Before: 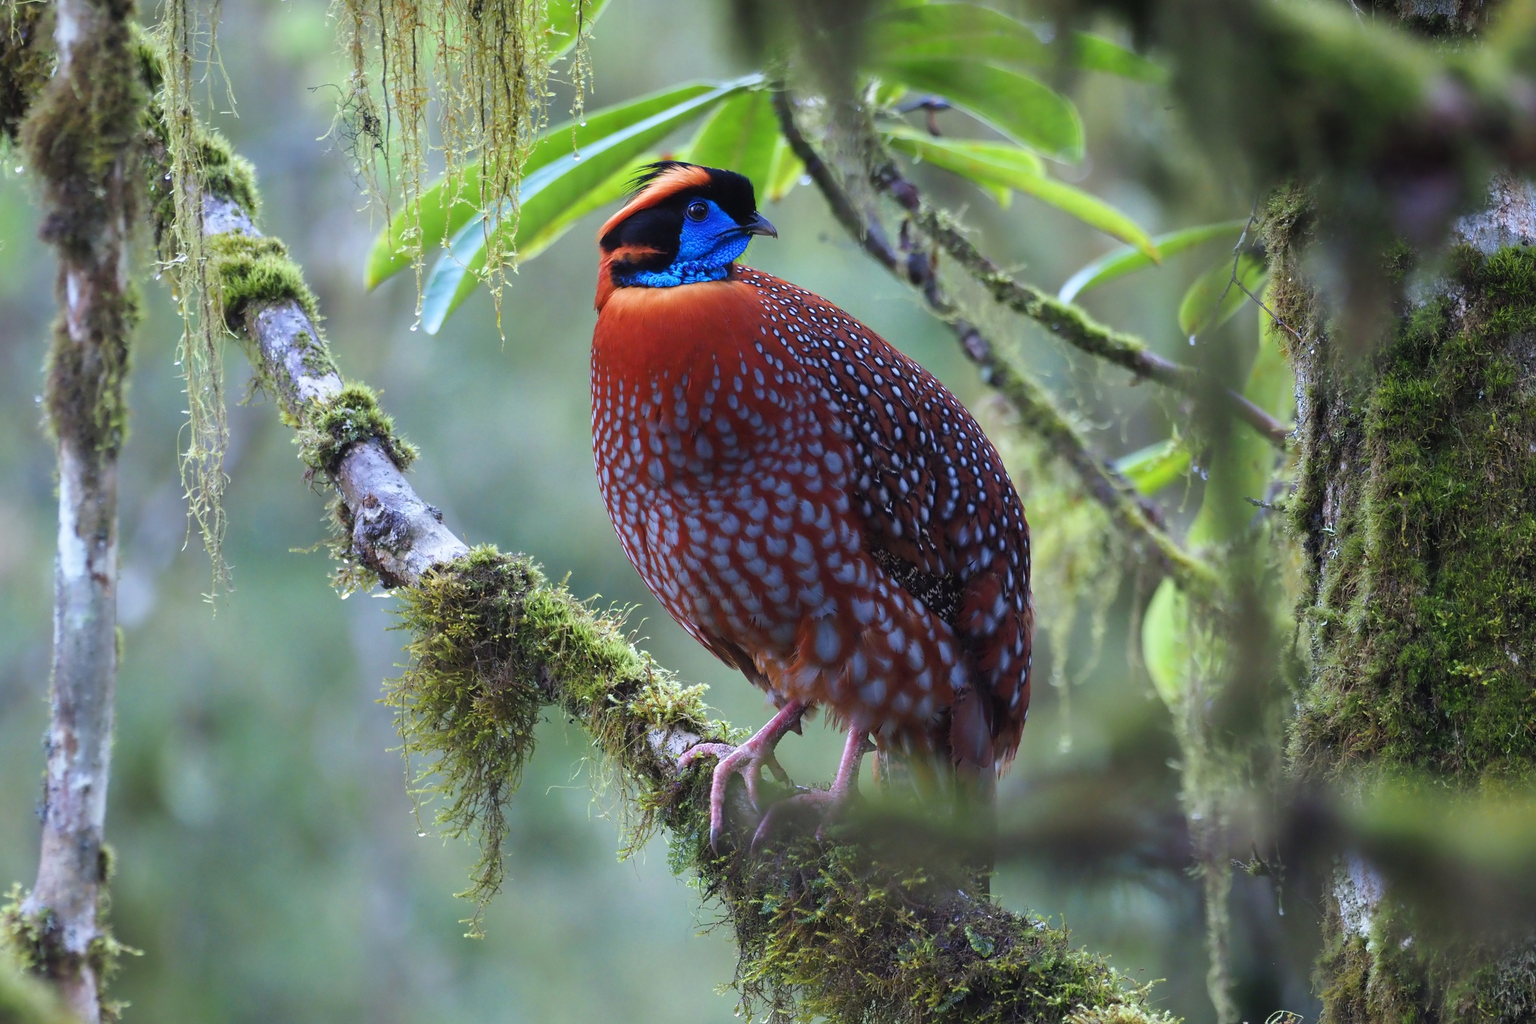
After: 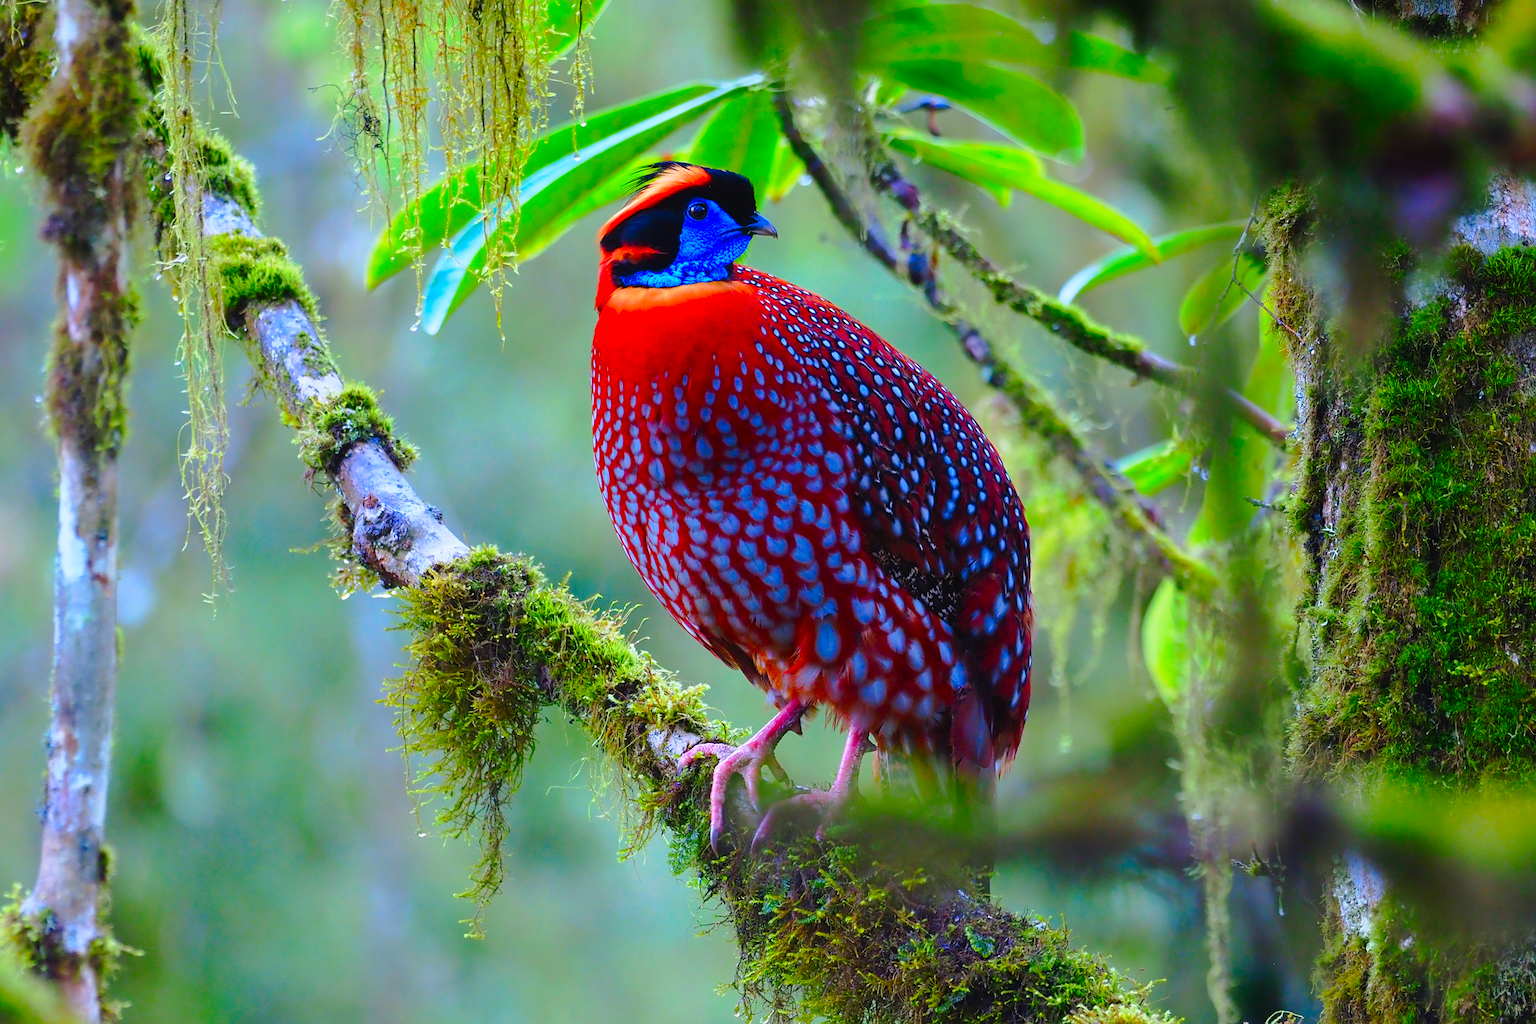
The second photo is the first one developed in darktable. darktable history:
color correction: highlights b* 0.061, saturation 2.17
tone curve: curves: ch0 [(0.003, 0.015) (0.104, 0.07) (0.236, 0.218) (0.401, 0.443) (0.495, 0.55) (0.65, 0.68) (0.832, 0.858) (1, 0.977)]; ch1 [(0, 0) (0.161, 0.092) (0.35, 0.33) (0.379, 0.401) (0.45, 0.466) (0.489, 0.499) (0.55, 0.56) (0.621, 0.615) (0.718, 0.734) (1, 1)]; ch2 [(0, 0) (0.369, 0.427) (0.44, 0.434) (0.502, 0.501) (0.557, 0.55) (0.586, 0.59) (1, 1)], preserve colors none
sharpen: amount 0.213
